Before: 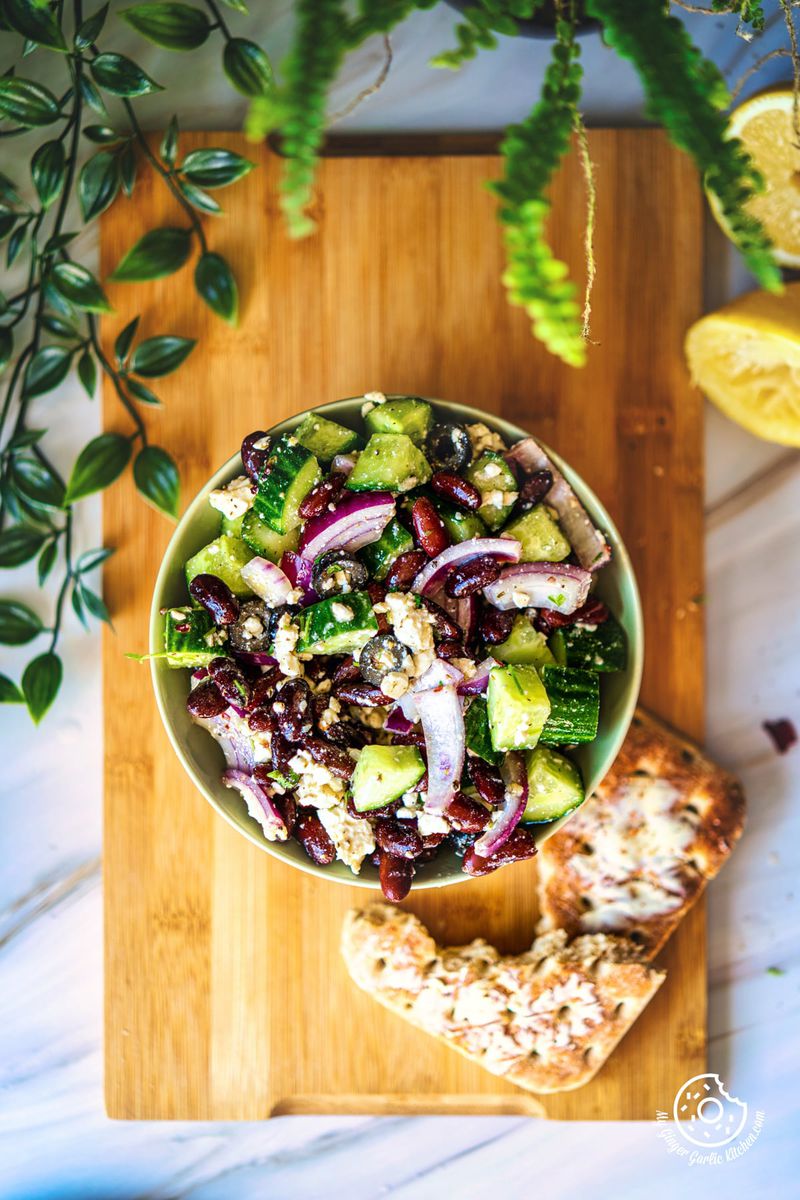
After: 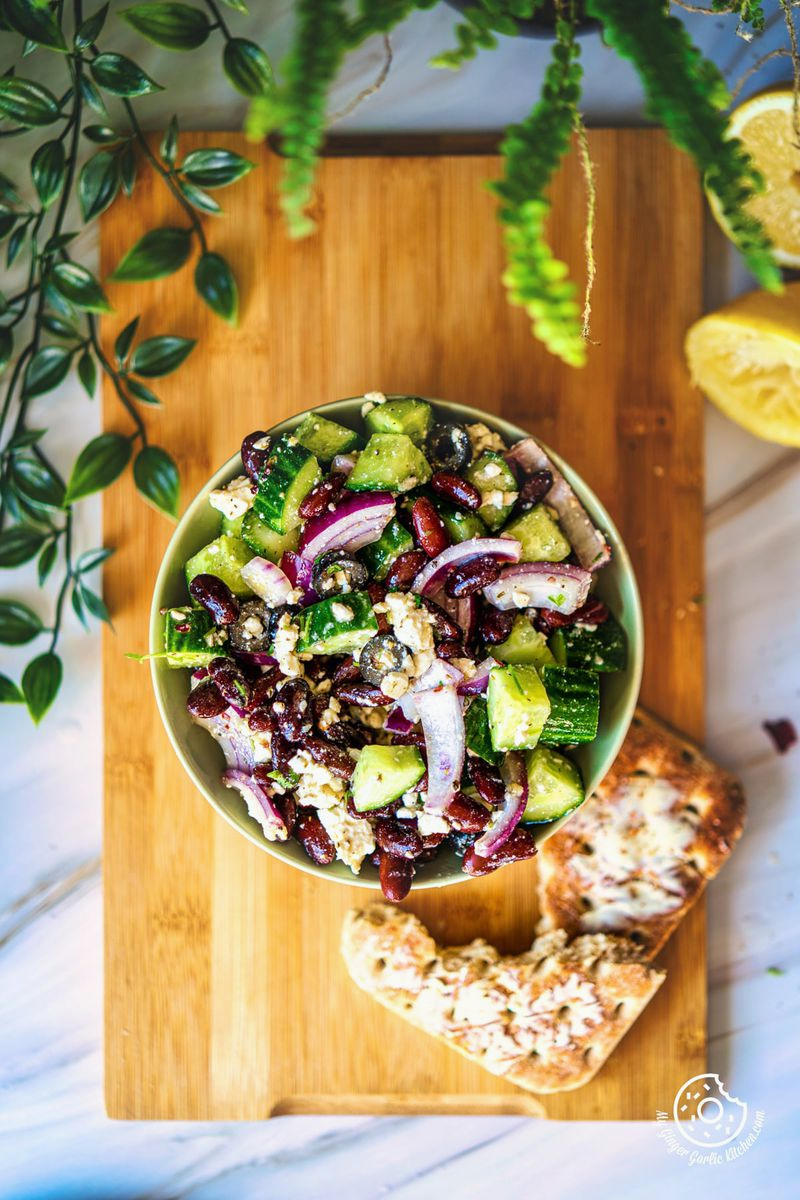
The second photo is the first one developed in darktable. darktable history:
tone equalizer: -7 EV 0.169 EV, -6 EV 0.098 EV, -5 EV 0.086 EV, -4 EV 0.066 EV, -2 EV -0.037 EV, -1 EV -0.061 EV, +0 EV -0.087 EV, smoothing diameter 2.13%, edges refinement/feathering 18.98, mask exposure compensation -1.57 EV, filter diffusion 5
